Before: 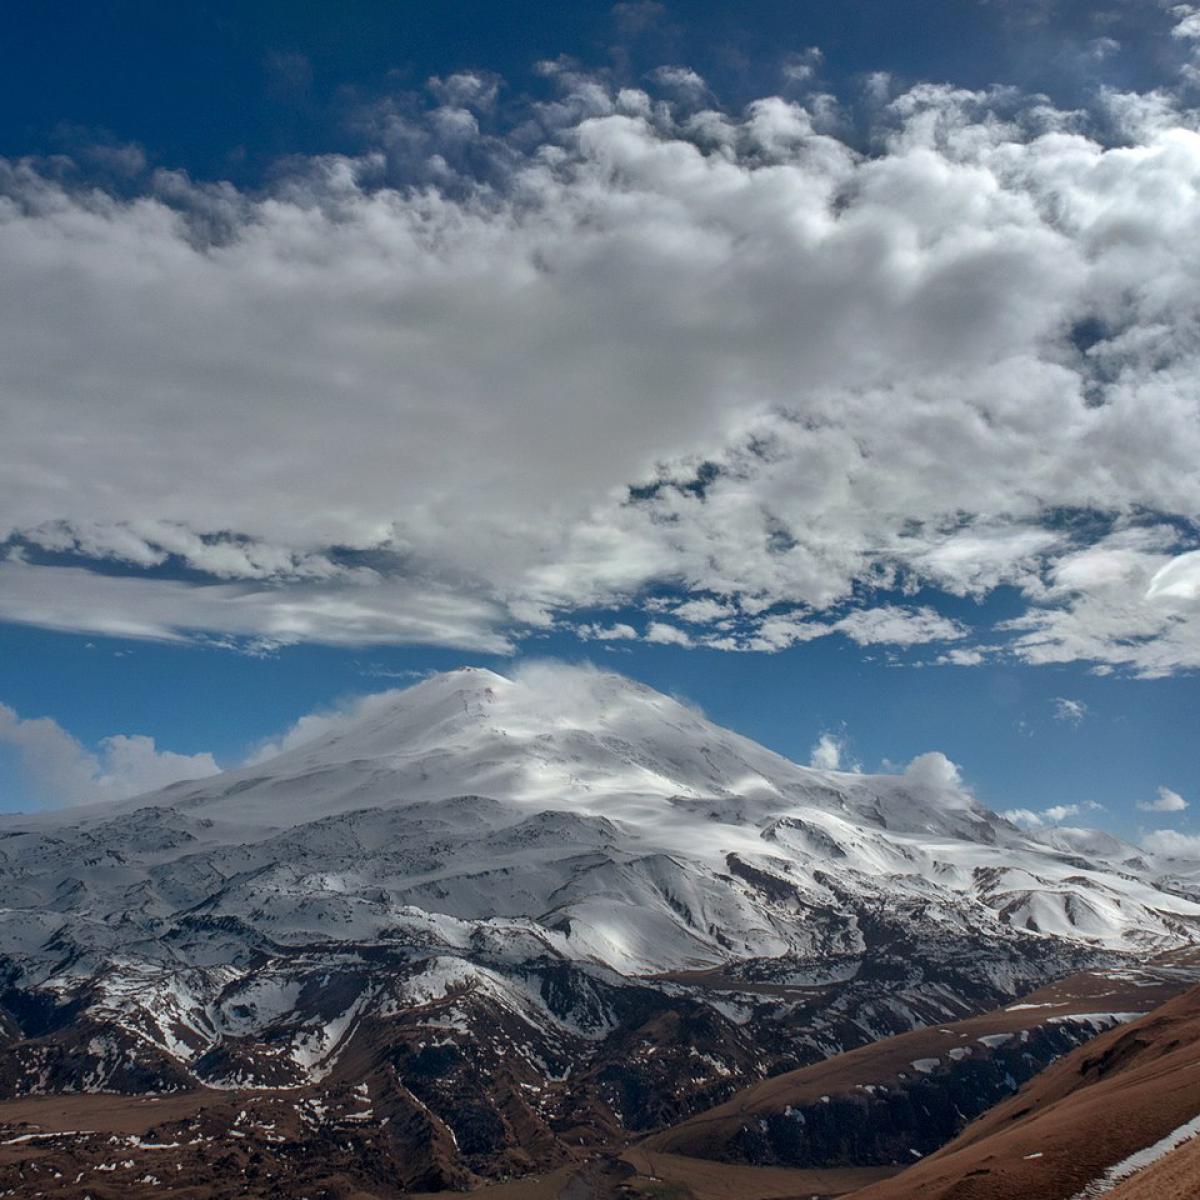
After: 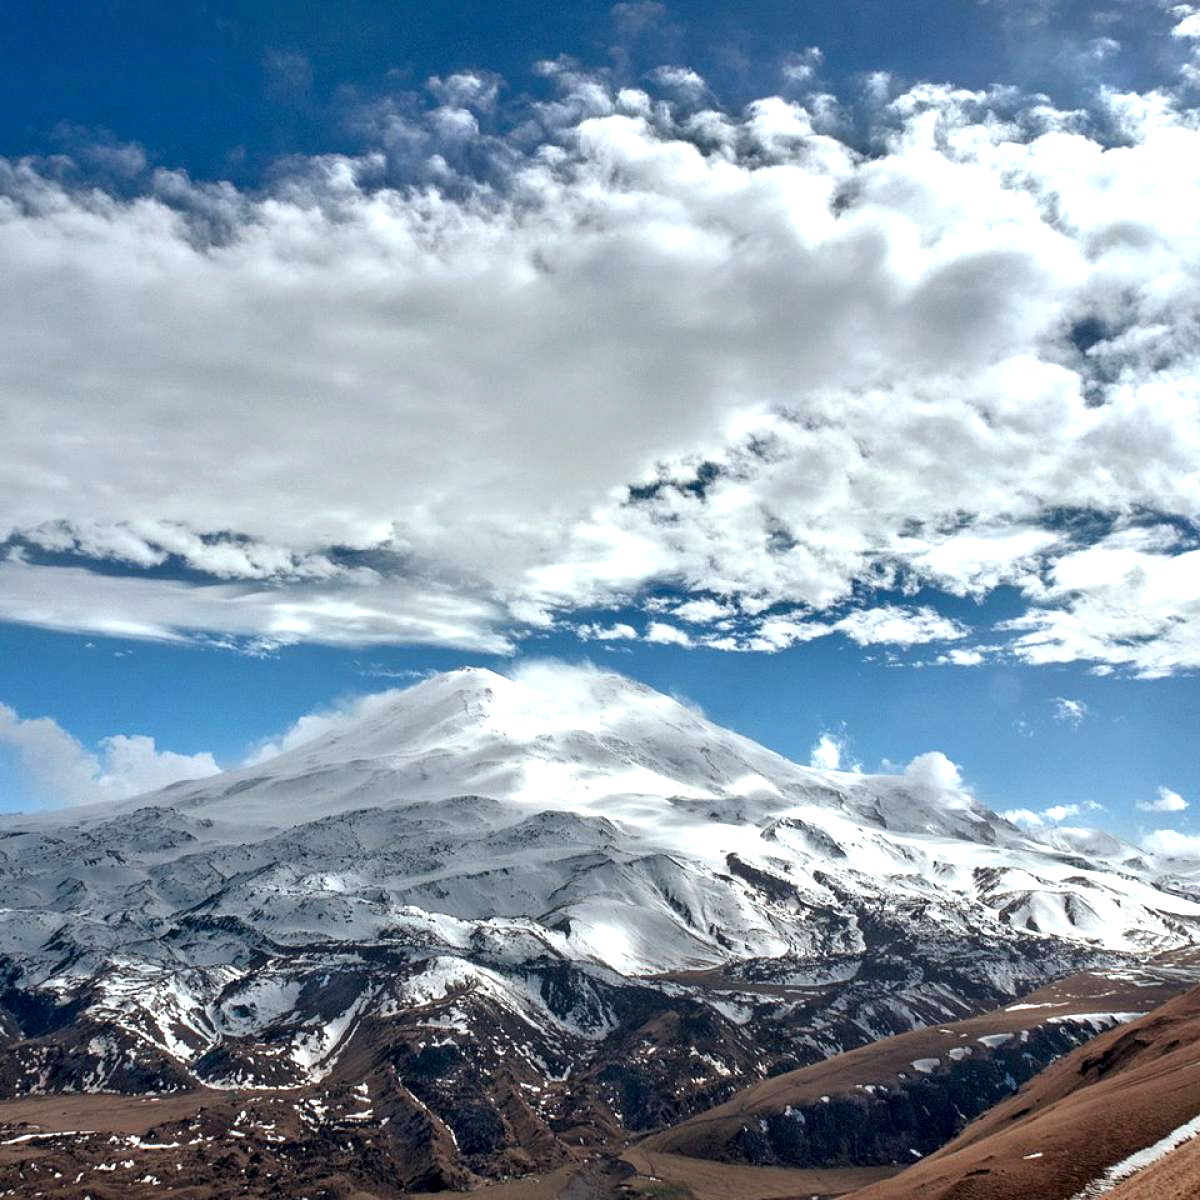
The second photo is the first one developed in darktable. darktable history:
white balance: red 0.978, blue 0.999
exposure: black level correction 0, exposure 1 EV, compensate exposure bias true, compensate highlight preservation false
contrast equalizer: y [[0.531, 0.548, 0.559, 0.557, 0.544, 0.527], [0.5 ×6], [0.5 ×6], [0 ×6], [0 ×6]]
